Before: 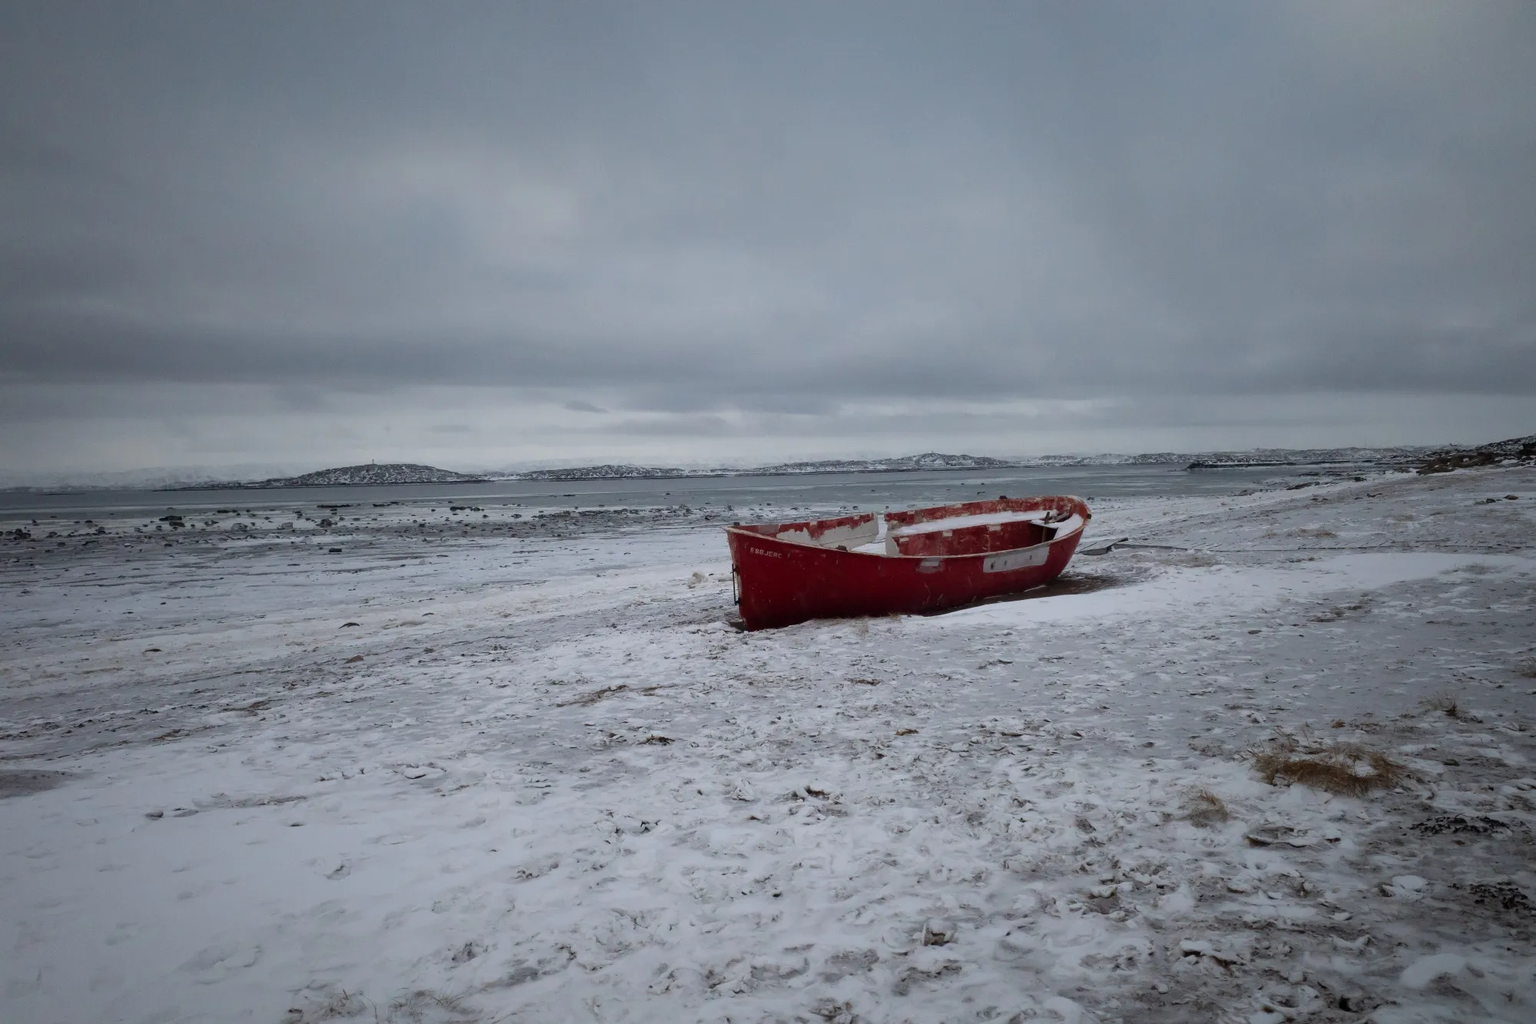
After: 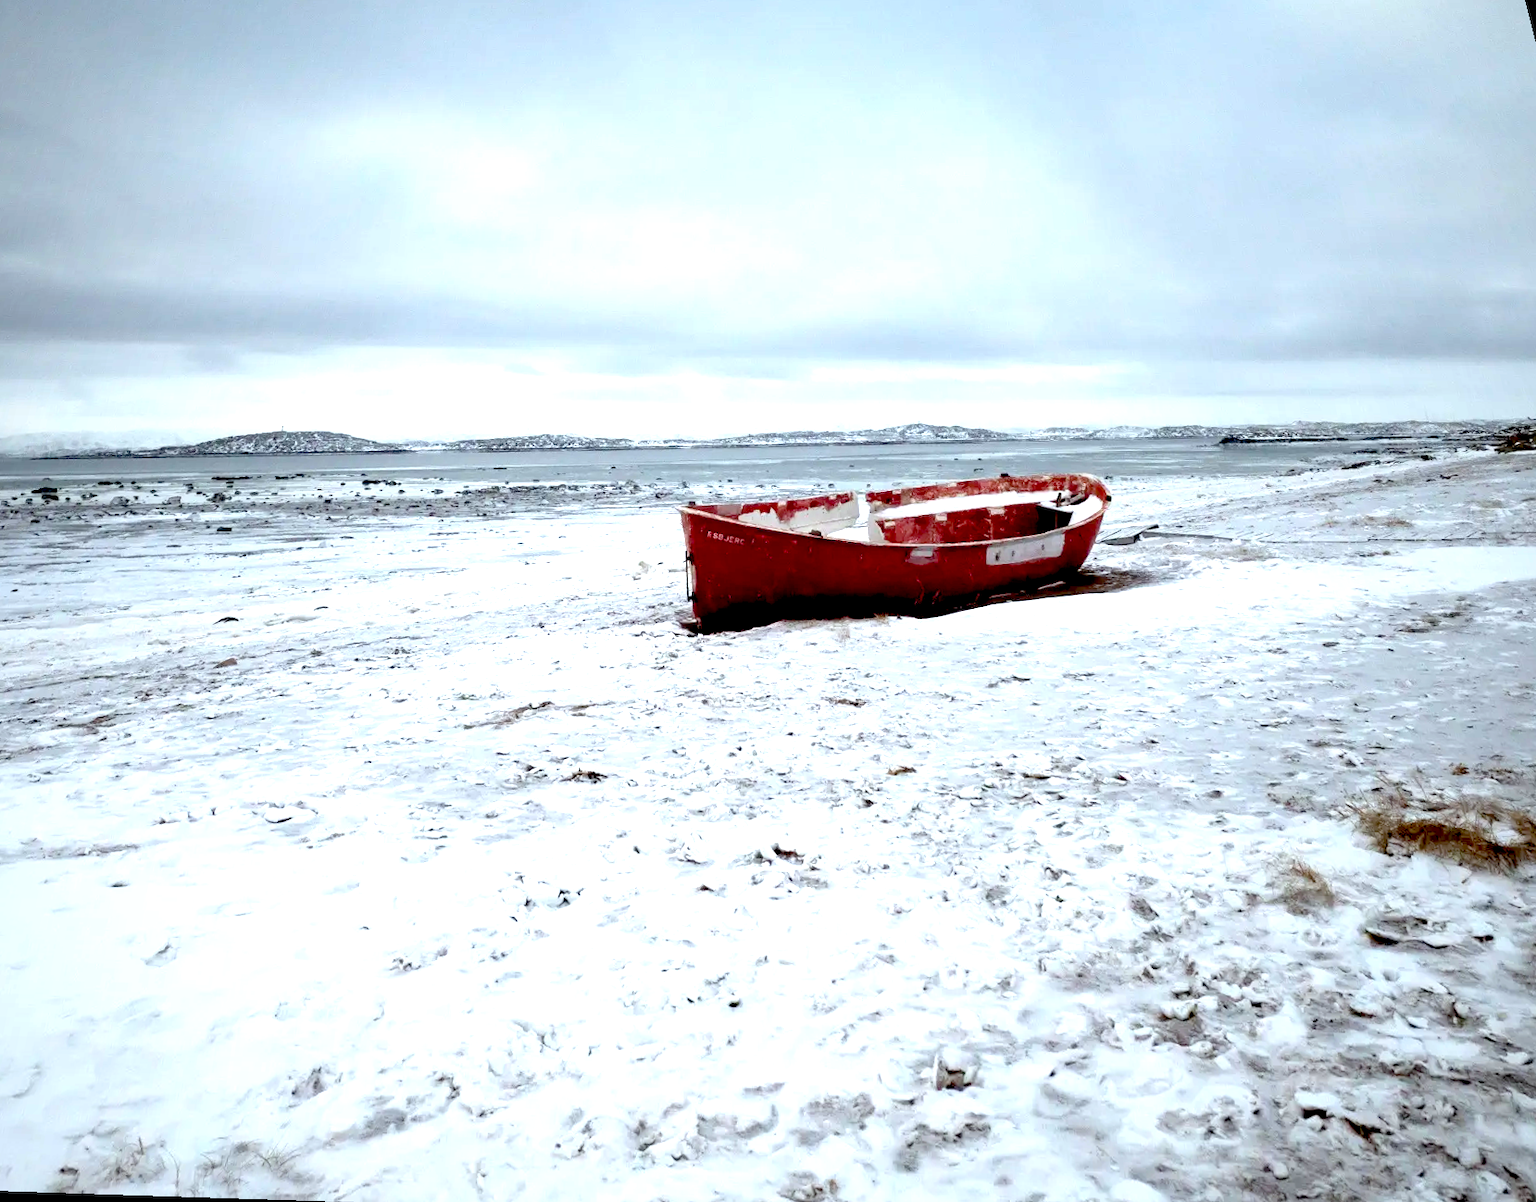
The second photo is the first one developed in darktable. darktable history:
color balance: lift [1.004, 1.002, 1.002, 0.998], gamma [1, 1.007, 1.002, 0.993], gain [1, 0.977, 1.013, 1.023], contrast -3.64%
exposure: black level correction 0.016, exposure 1.774 EV, compensate highlight preservation false
rotate and perspective: rotation 0.72°, lens shift (vertical) -0.352, lens shift (horizontal) -0.051, crop left 0.152, crop right 0.859, crop top 0.019, crop bottom 0.964
